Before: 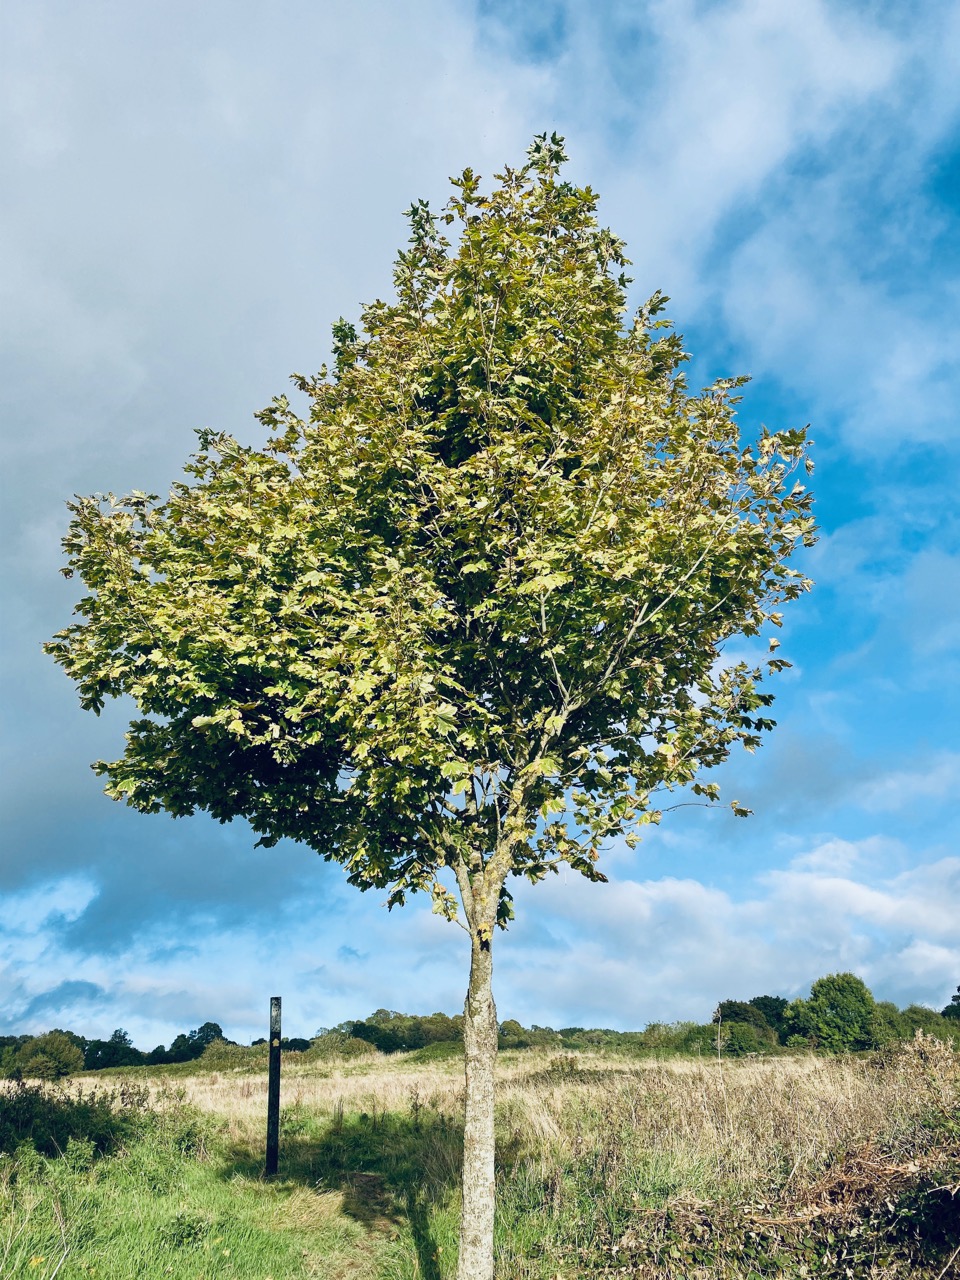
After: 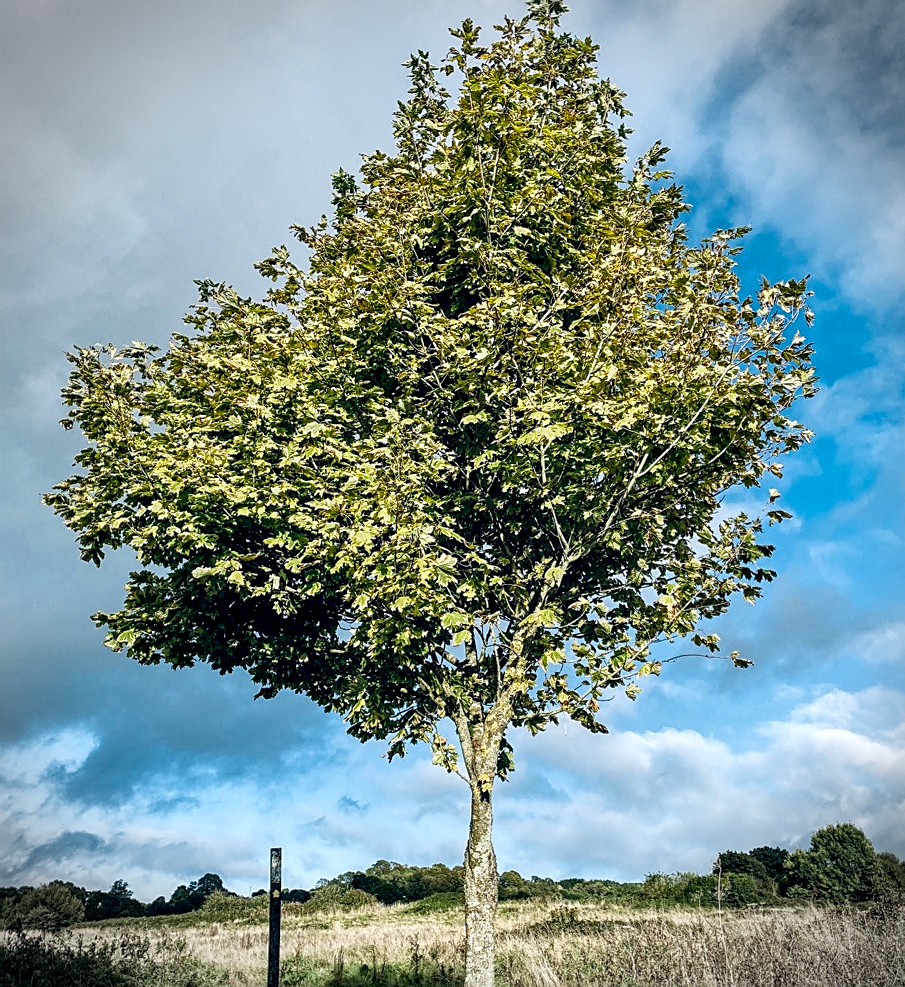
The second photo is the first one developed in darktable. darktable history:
local contrast: highlights 60%, shadows 60%, detail 160%
crop and rotate: angle 0.03°, top 11.643%, right 5.651%, bottom 11.189%
sharpen: on, module defaults
vignetting: dithering 8-bit output, unbound false
